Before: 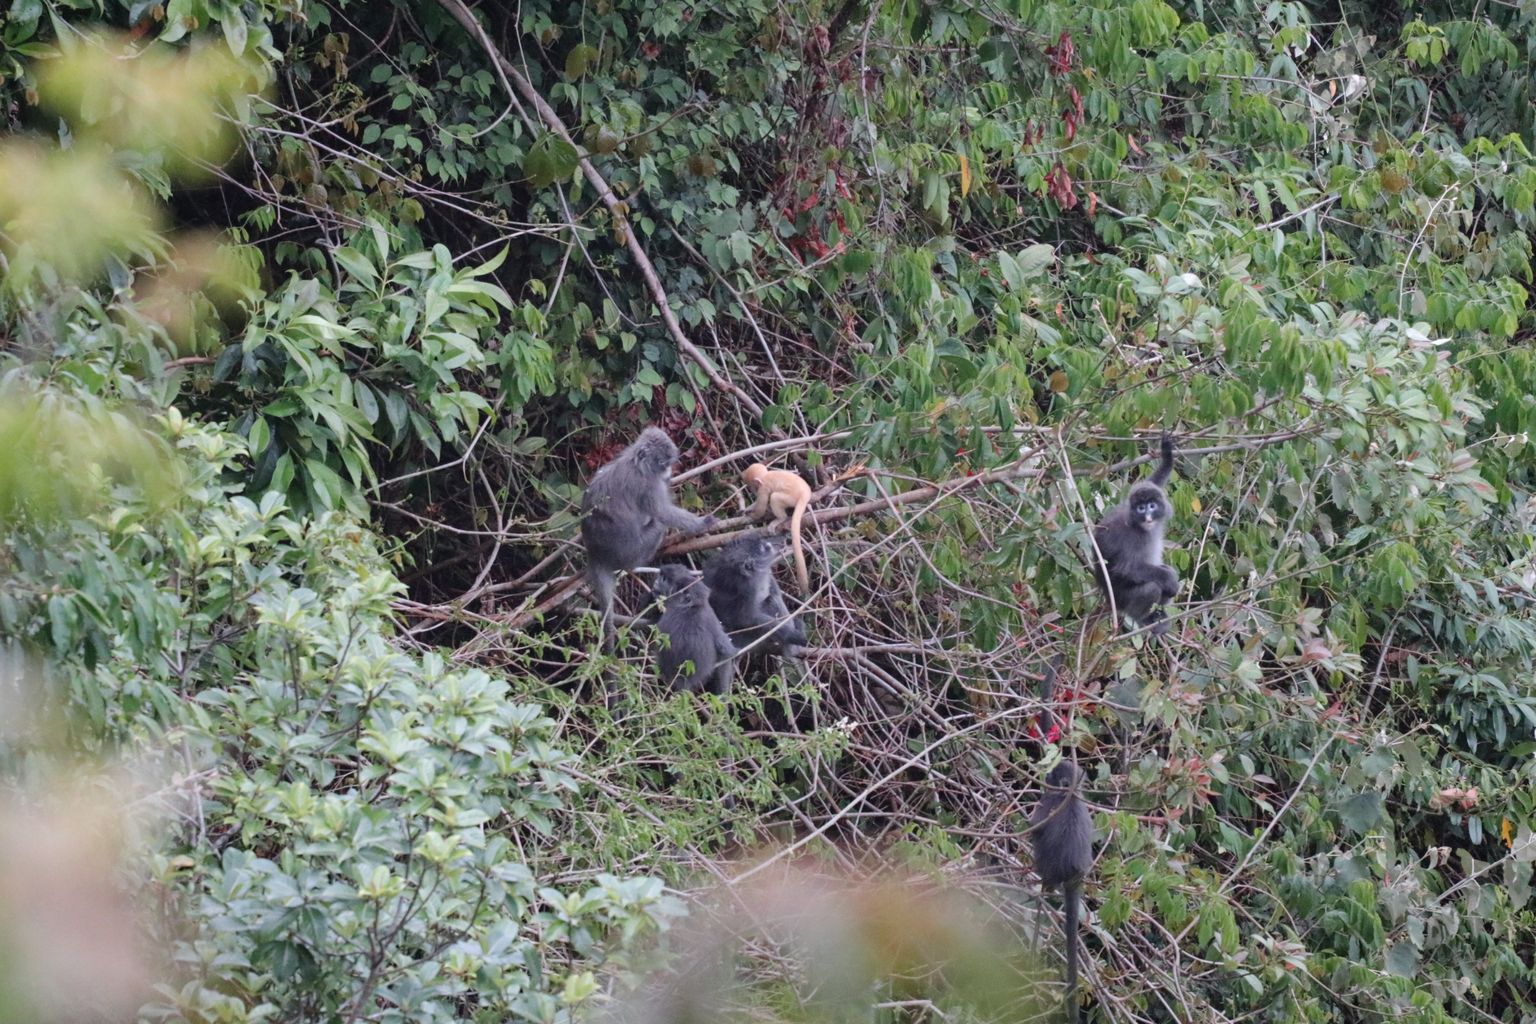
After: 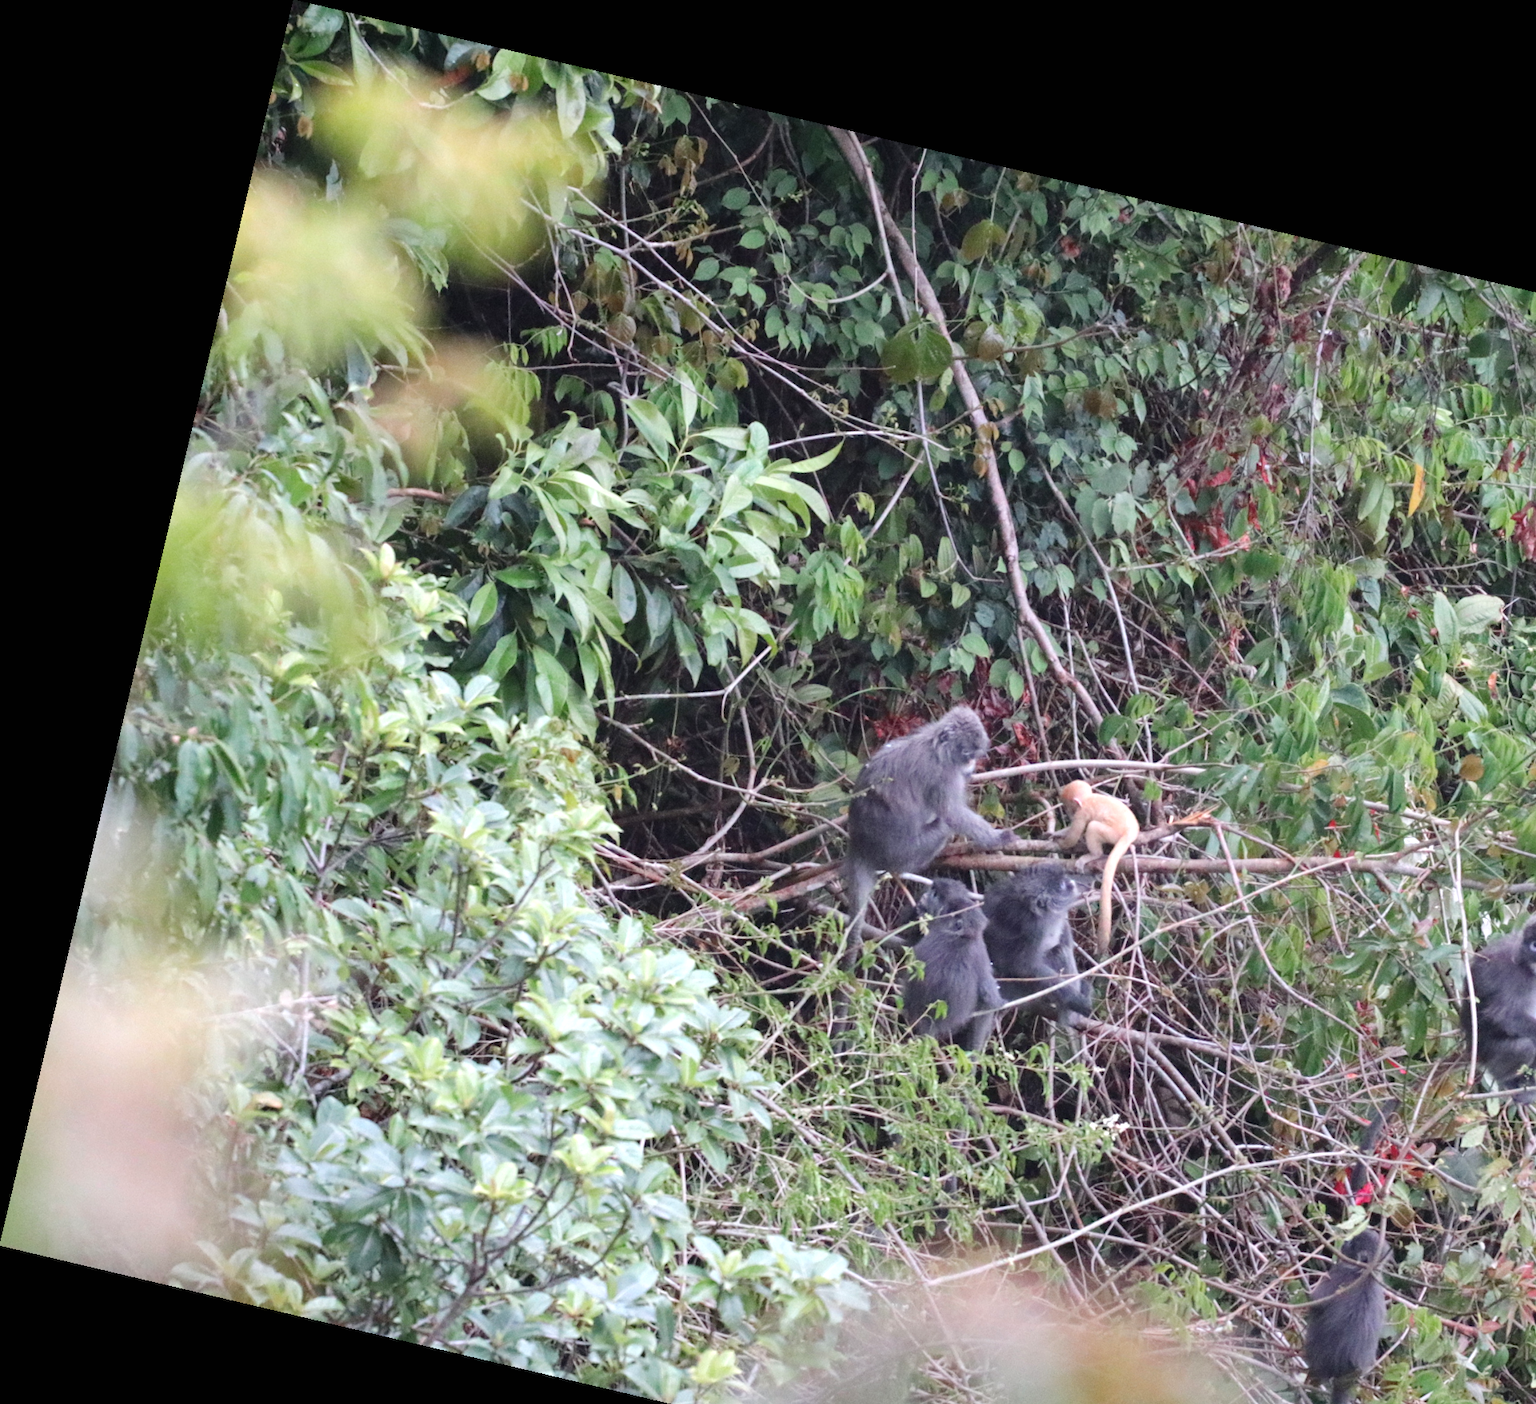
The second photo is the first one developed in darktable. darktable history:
rotate and perspective: rotation 13.27°, automatic cropping off
crop: right 28.885%, bottom 16.626%
exposure: black level correction 0, exposure 0.6 EV, compensate highlight preservation false
